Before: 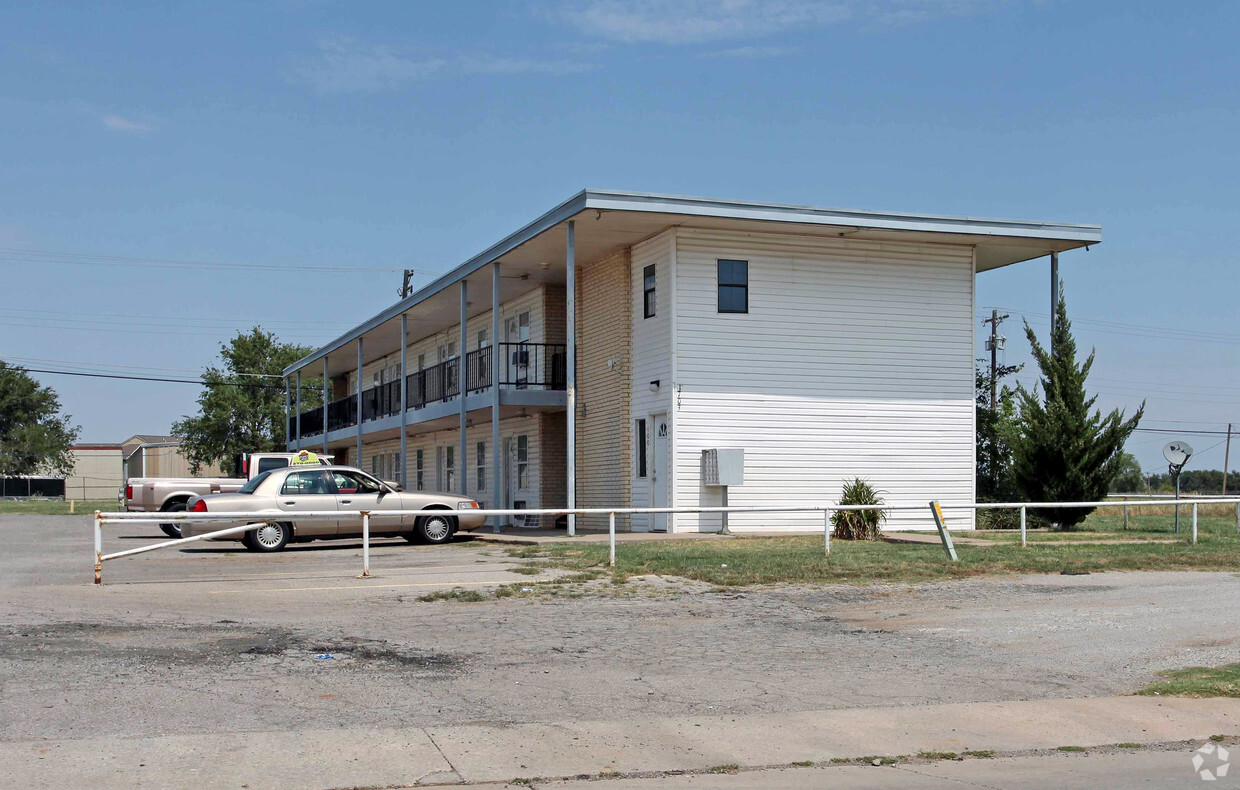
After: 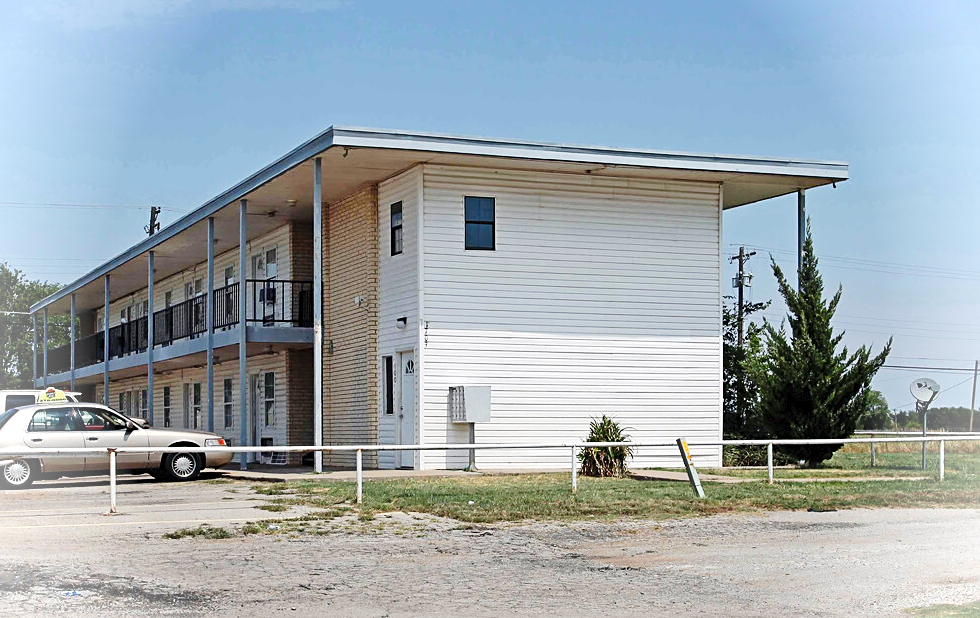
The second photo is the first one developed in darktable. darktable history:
vignetting: fall-off radius 32.23%, brightness 0.315, saturation 0.002
sharpen: on, module defaults
crop and rotate: left 20.472%, top 8.057%, right 0.444%, bottom 13.622%
tone curve: curves: ch0 [(0, 0) (0.003, 0.024) (0.011, 0.032) (0.025, 0.041) (0.044, 0.054) (0.069, 0.069) (0.1, 0.09) (0.136, 0.116) (0.177, 0.162) (0.224, 0.213) (0.277, 0.278) (0.335, 0.359) (0.399, 0.447) (0.468, 0.543) (0.543, 0.621) (0.623, 0.717) (0.709, 0.807) (0.801, 0.876) (0.898, 0.934) (1, 1)], preserve colors none
